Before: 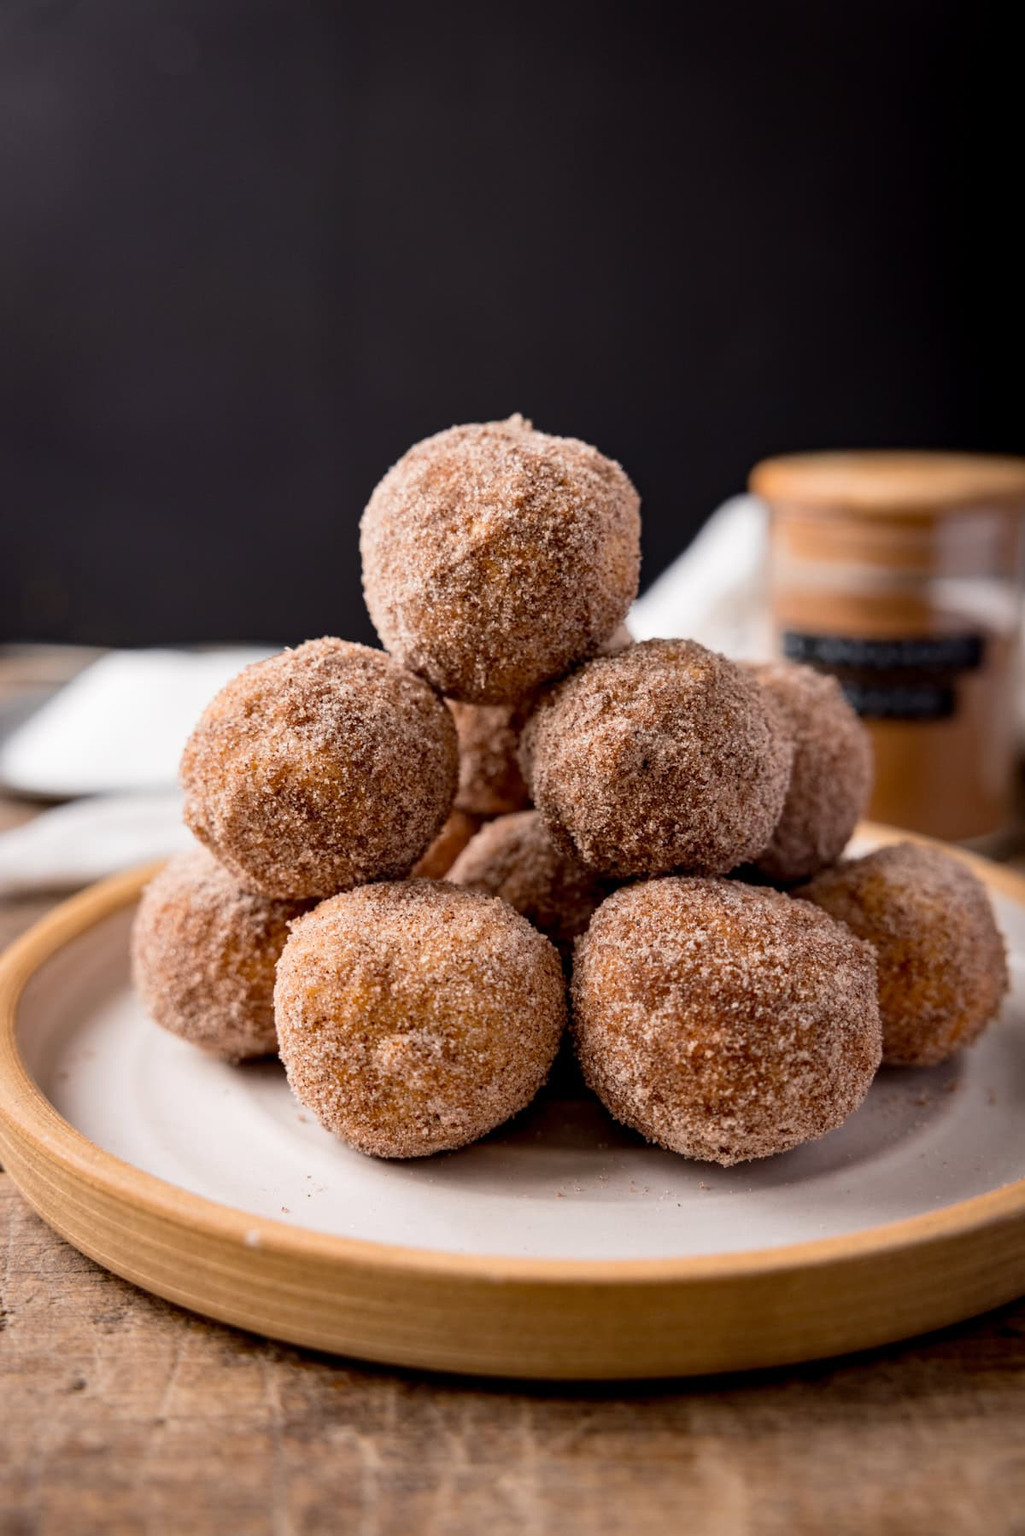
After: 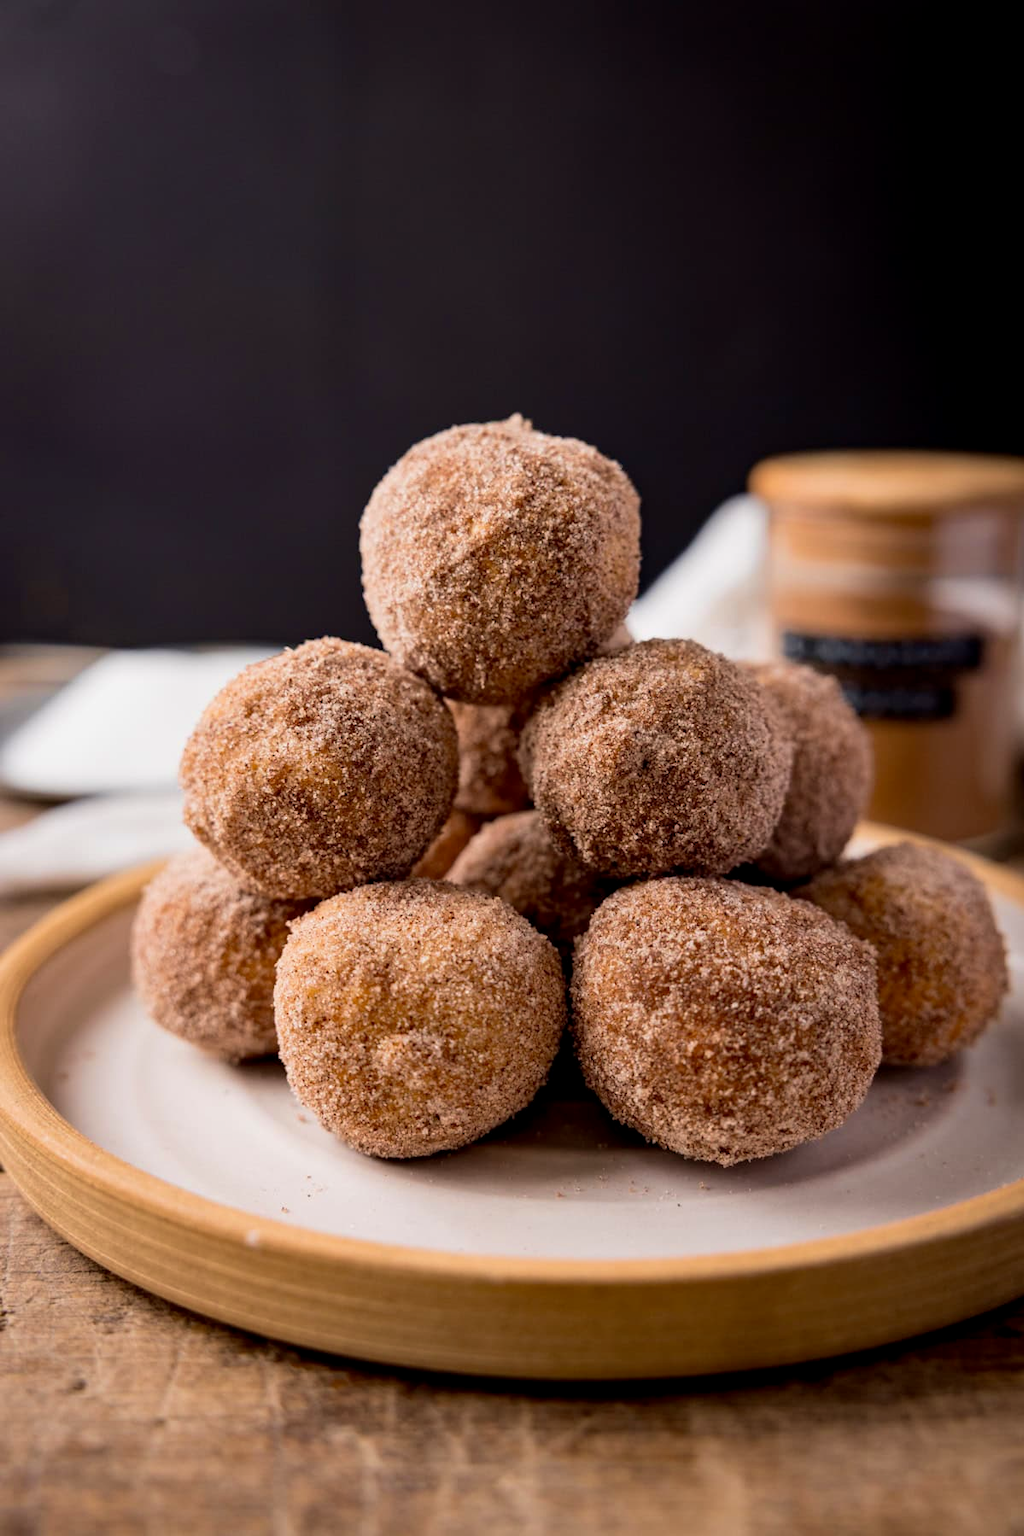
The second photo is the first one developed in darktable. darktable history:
exposure: black level correction 0.002, exposure -0.103 EV, compensate highlight preservation false
velvia: on, module defaults
